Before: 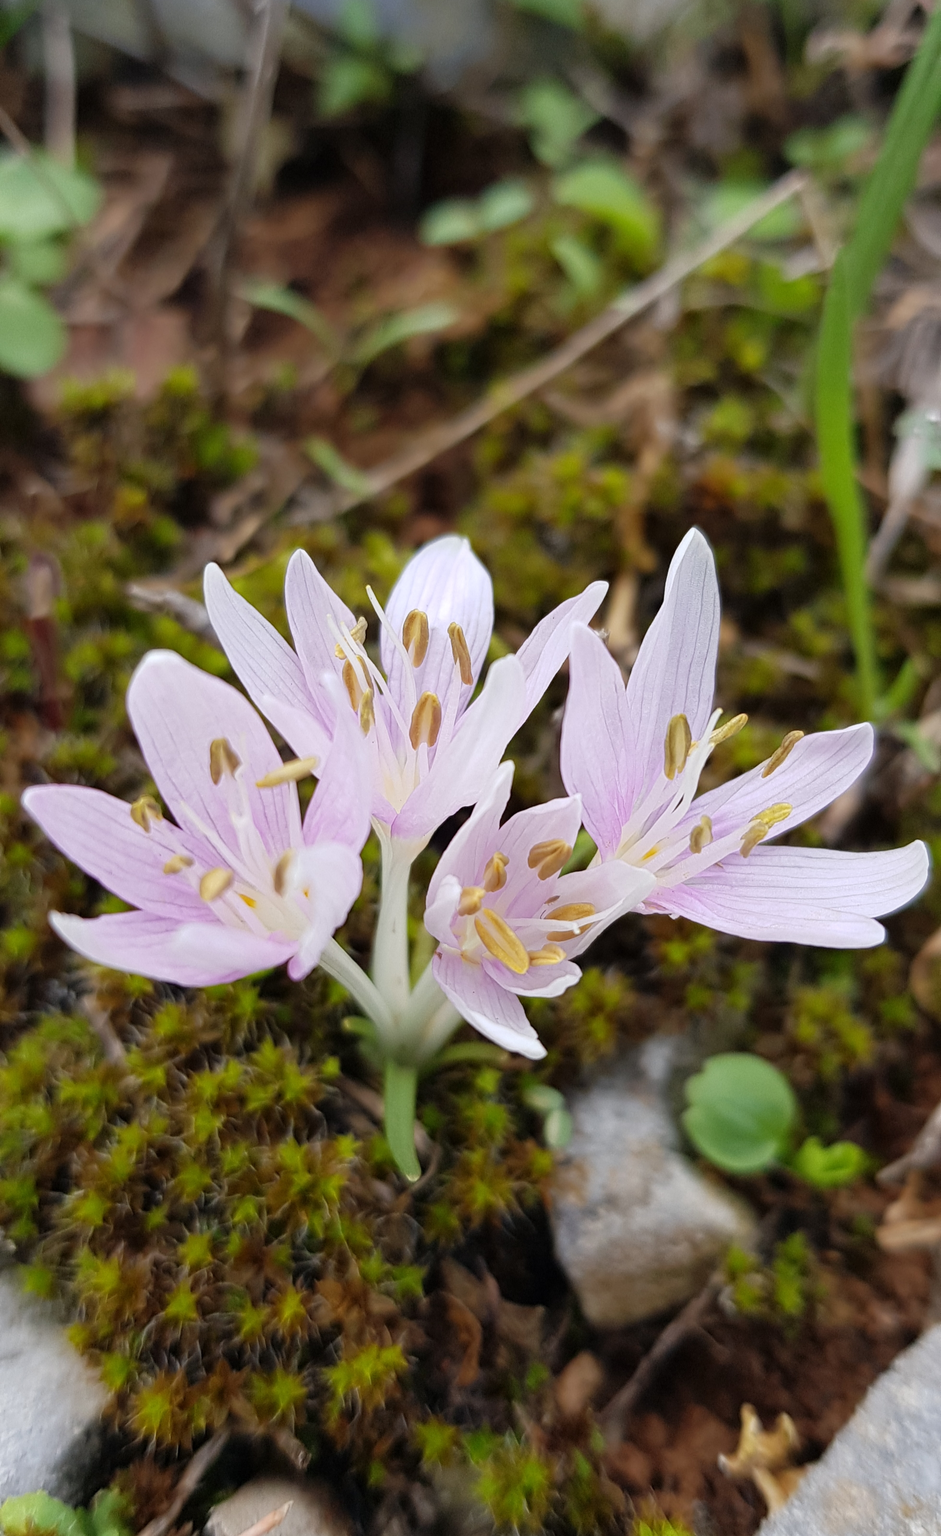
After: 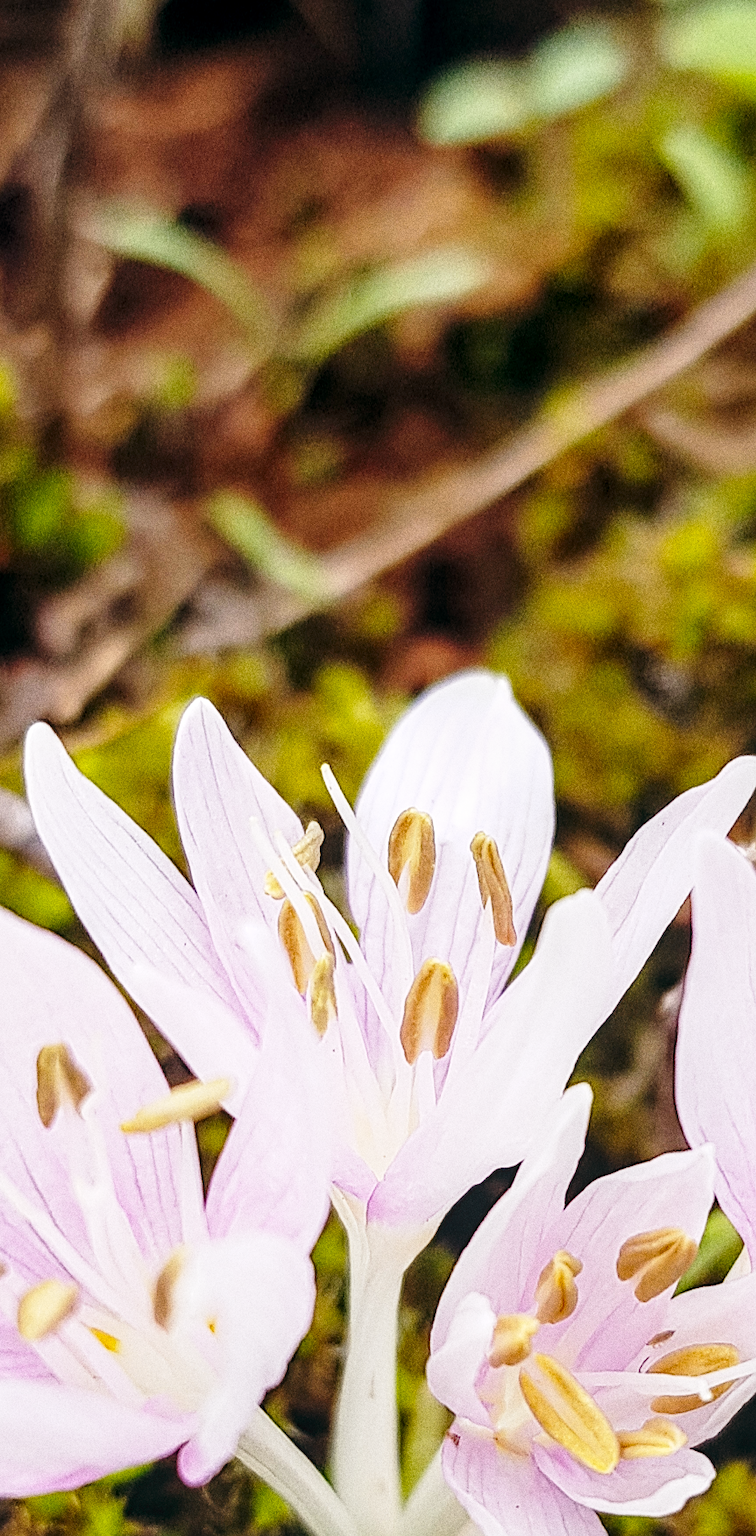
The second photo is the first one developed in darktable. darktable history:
sharpen: on, module defaults
local contrast: on, module defaults
crop: left 20.248%, top 10.86%, right 35.675%, bottom 34.321%
base curve: curves: ch0 [(0, 0) (0.028, 0.03) (0.121, 0.232) (0.46, 0.748) (0.859, 0.968) (1, 1)], preserve colors none
rgb curve: mode RGB, independent channels
color balance: lift [0.998, 0.998, 1.001, 1.002], gamma [0.995, 1.025, 0.992, 0.975], gain [0.995, 1.02, 0.997, 0.98]
grain: coarseness 0.09 ISO, strength 40%
